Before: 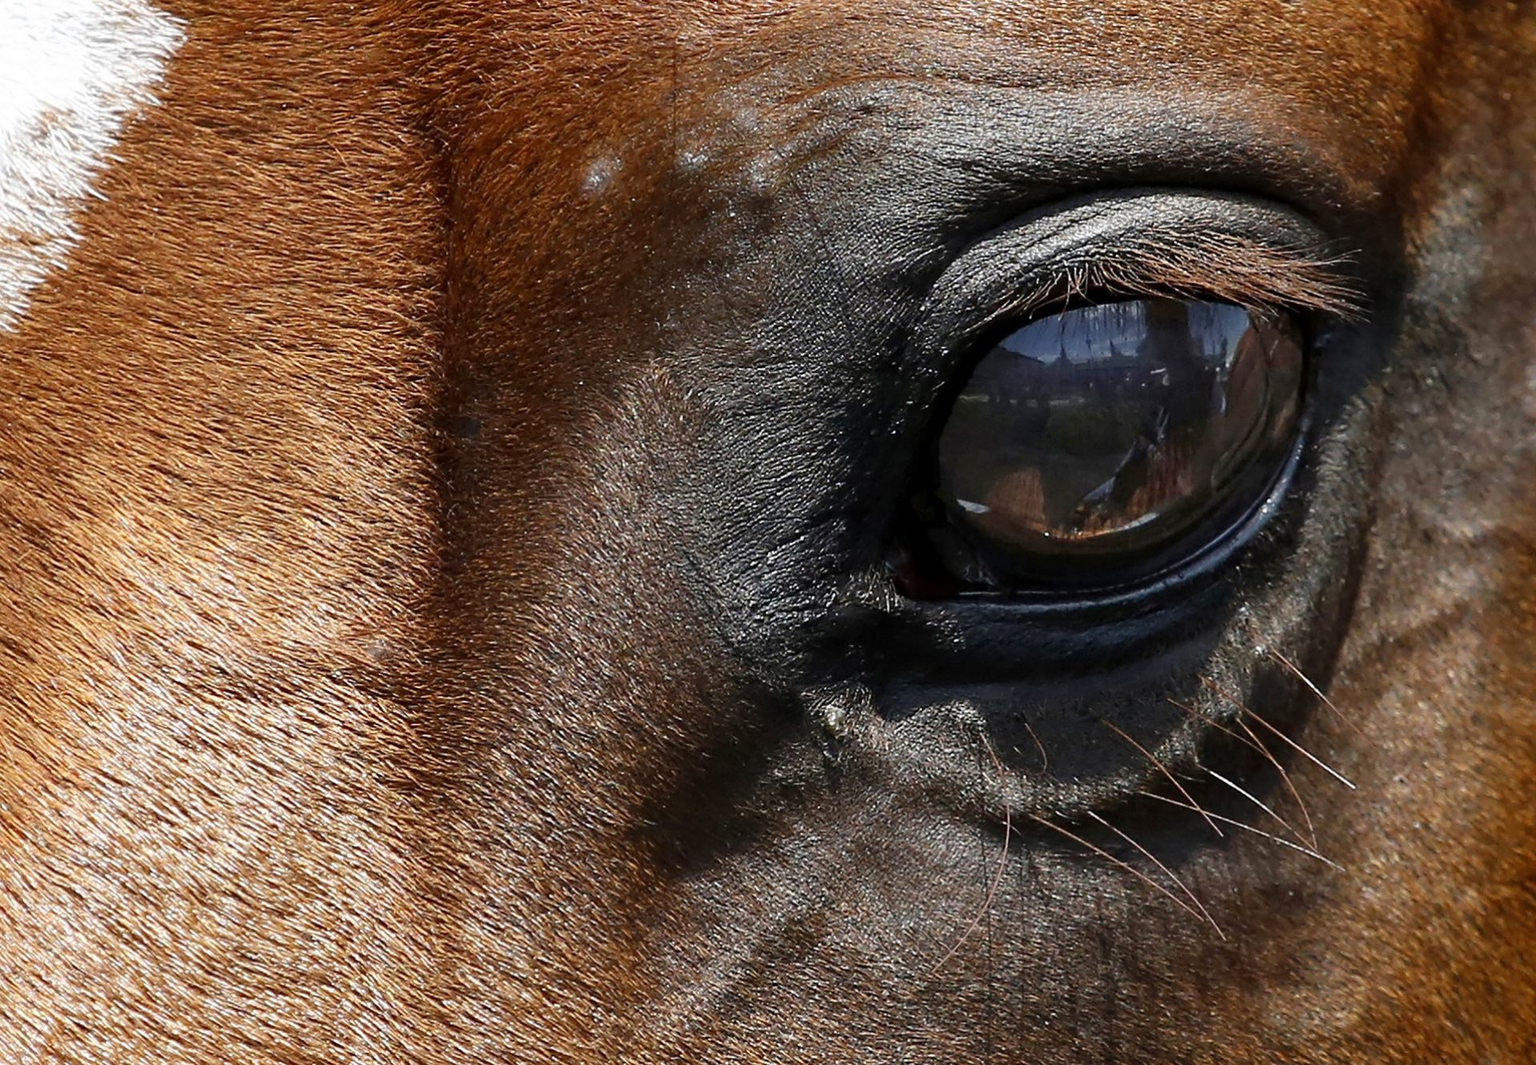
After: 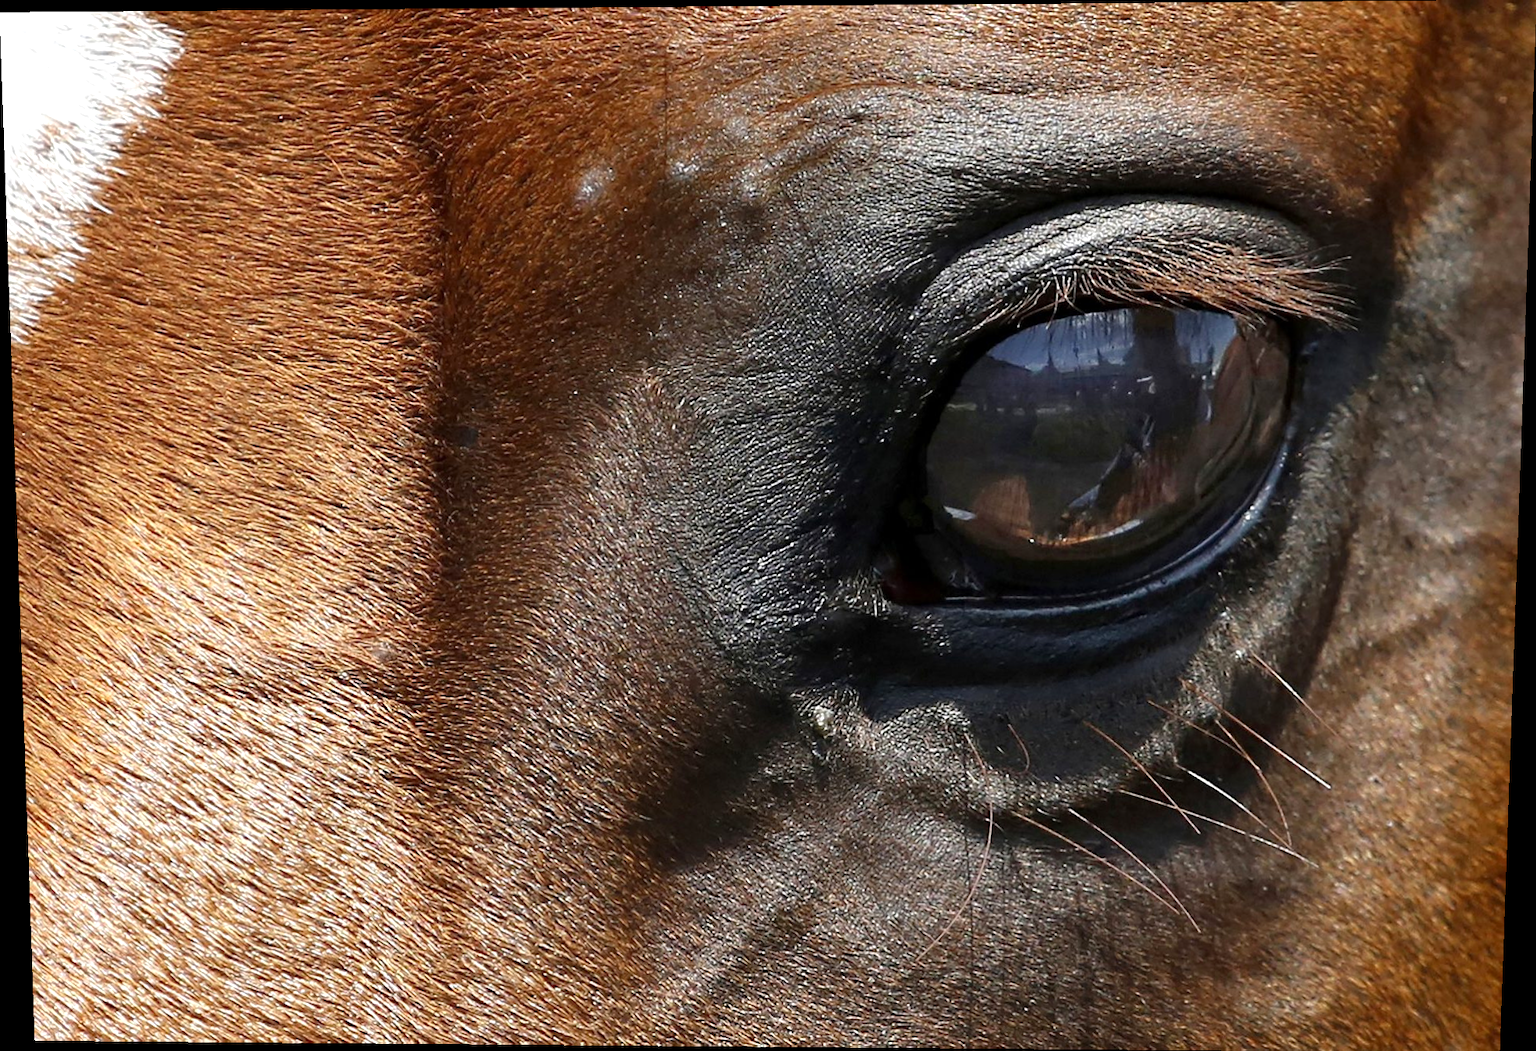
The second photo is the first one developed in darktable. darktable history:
rotate and perspective: lens shift (vertical) 0.048, lens shift (horizontal) -0.024, automatic cropping off
exposure: exposure 0.3 EV, compensate highlight preservation false
